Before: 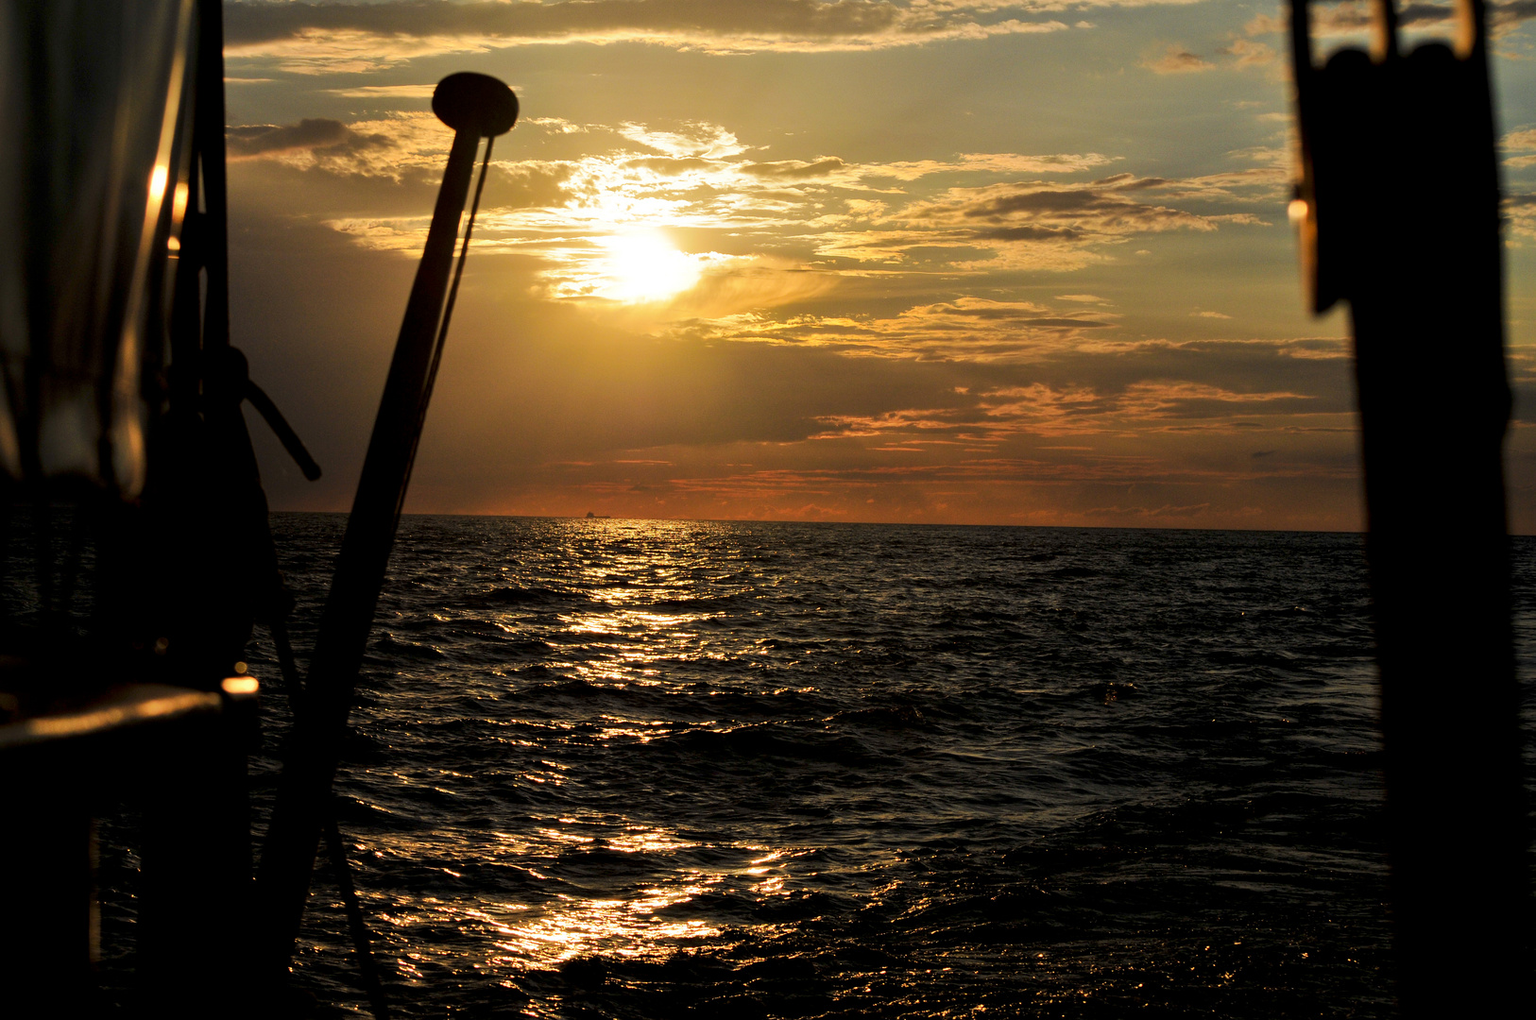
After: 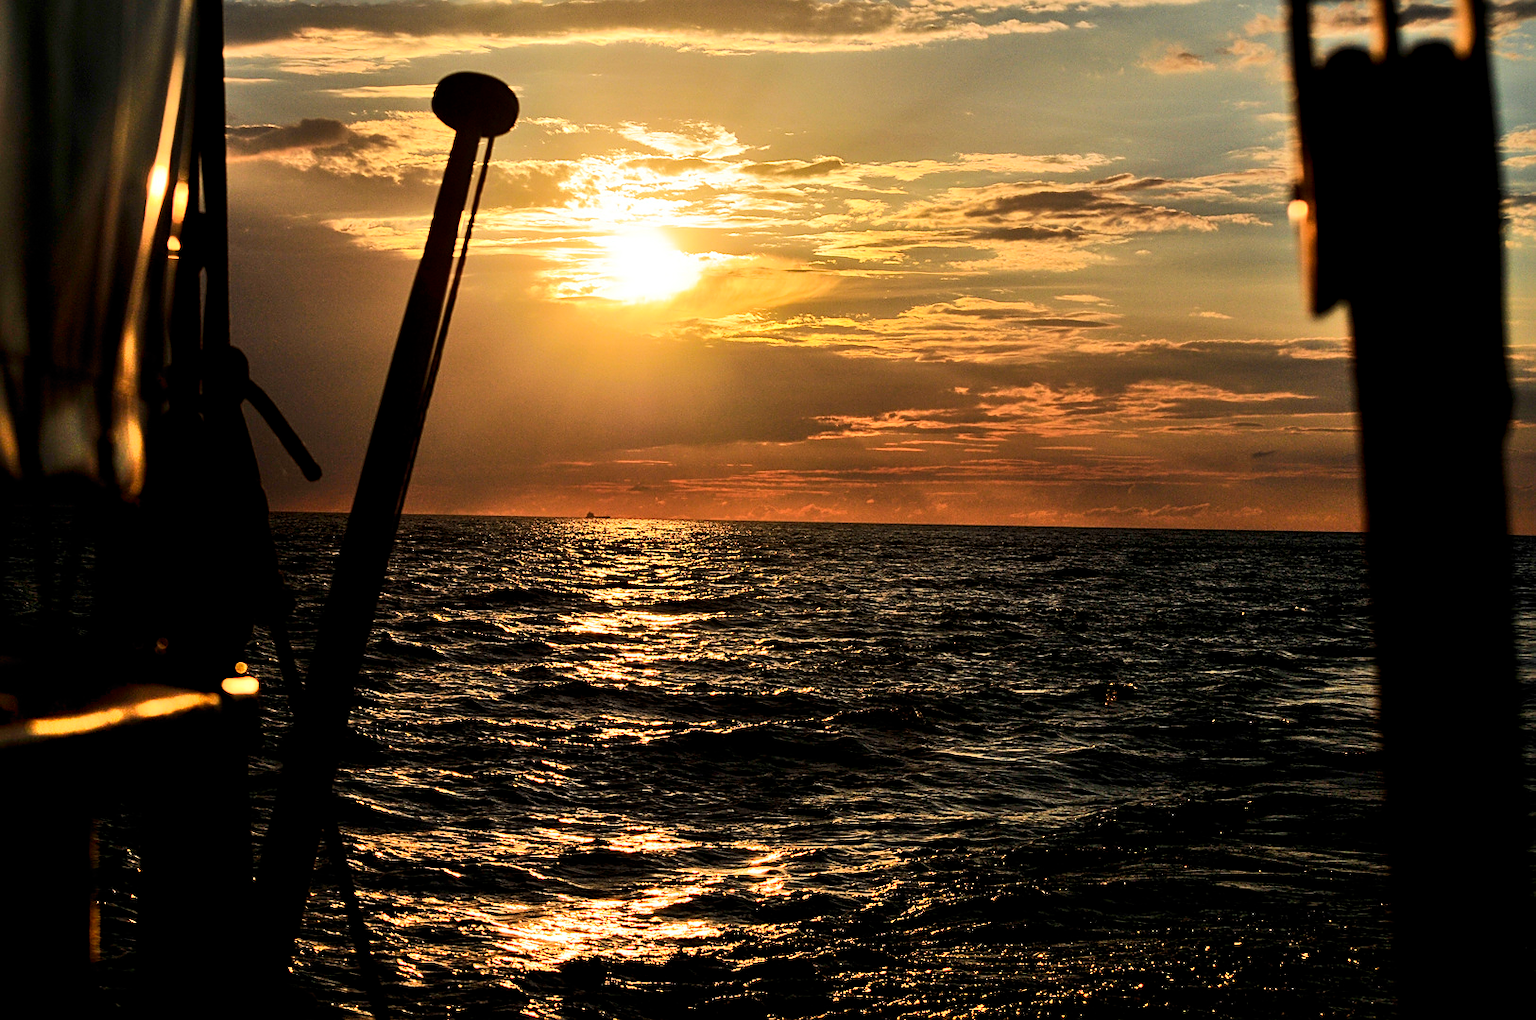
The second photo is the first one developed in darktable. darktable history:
contrast brightness saturation: contrast 0.24, brightness 0.09
shadows and highlights: low approximation 0.01, soften with gaussian
sharpen: on, module defaults
